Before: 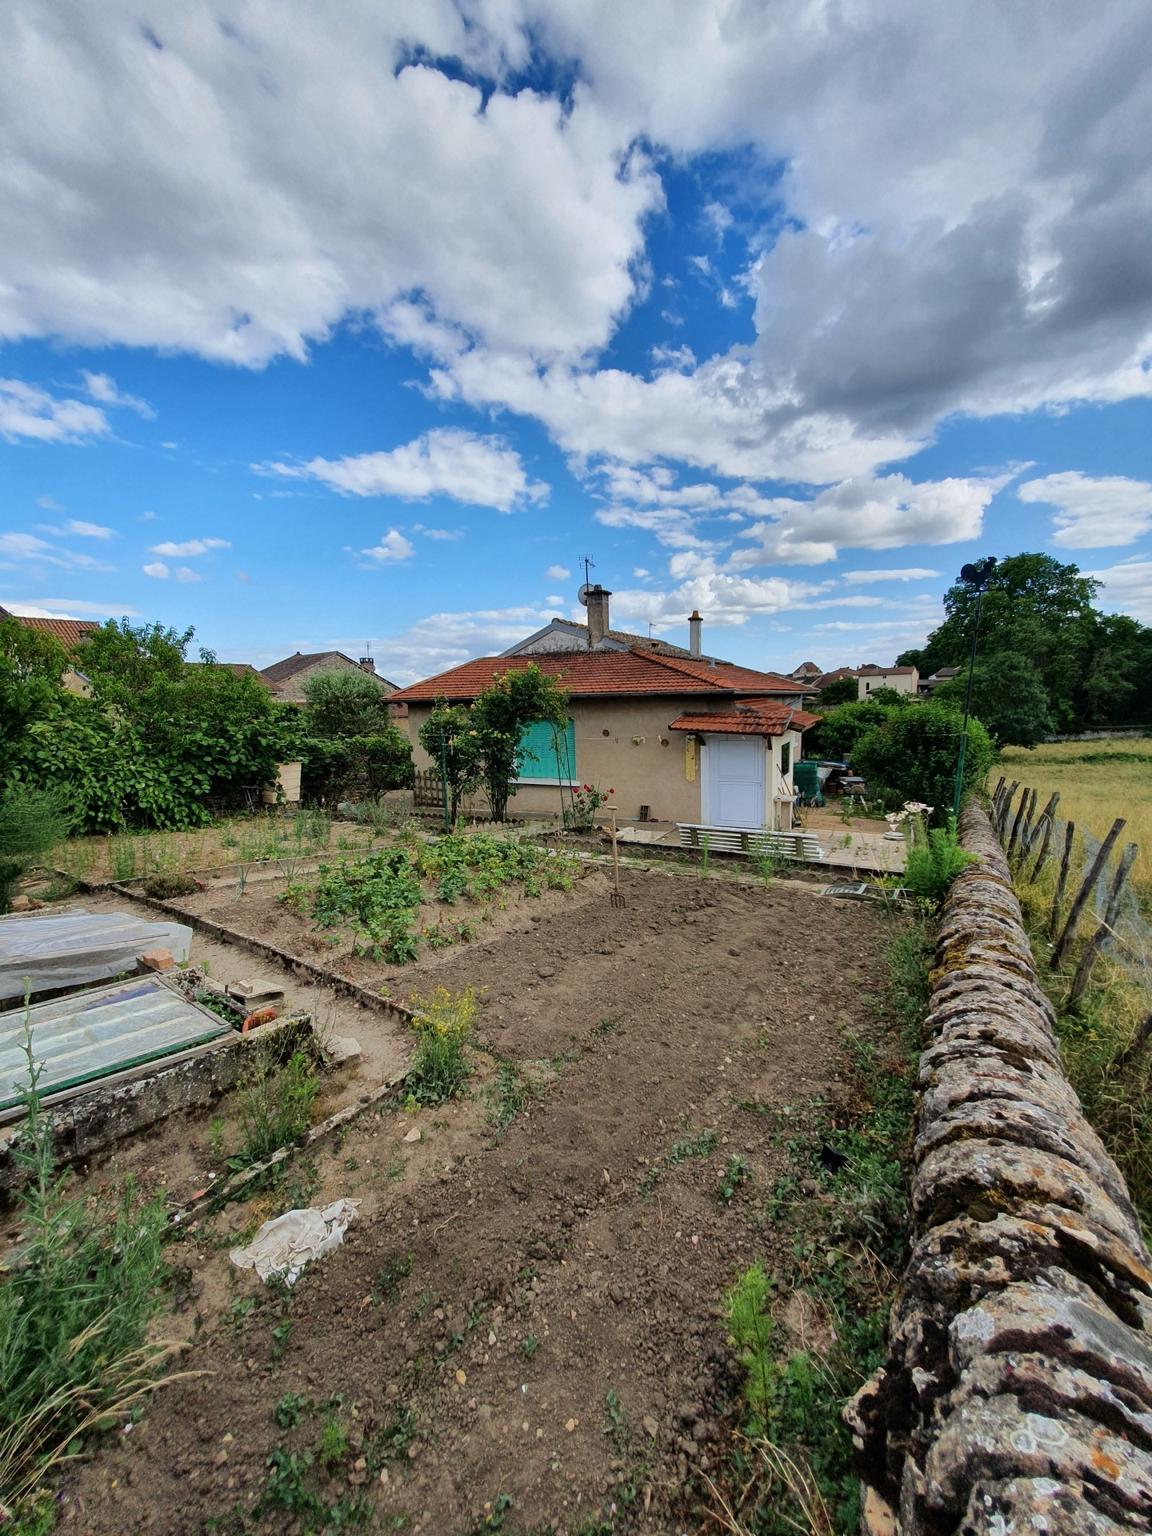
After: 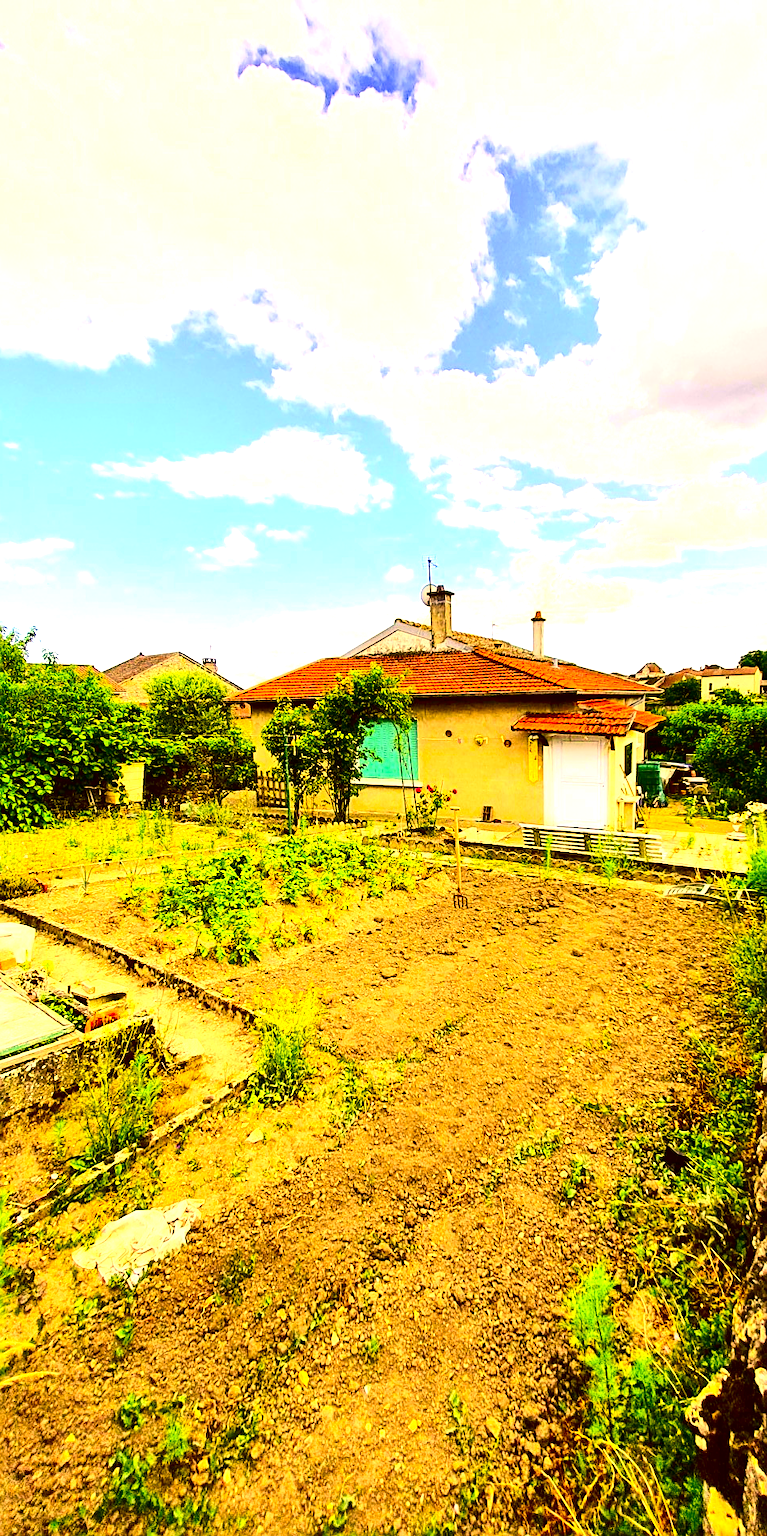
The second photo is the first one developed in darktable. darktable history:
color correction: highlights a* 10.38, highlights b* 29.87, shadows a* 2.84, shadows b* 17.54, saturation 1.74
contrast brightness saturation: contrast 0.272
sharpen: on, module defaults
crop and rotate: left 13.699%, right 19.675%
exposure: black level correction 0.001, exposure 1.852 EV, compensate highlight preservation false
